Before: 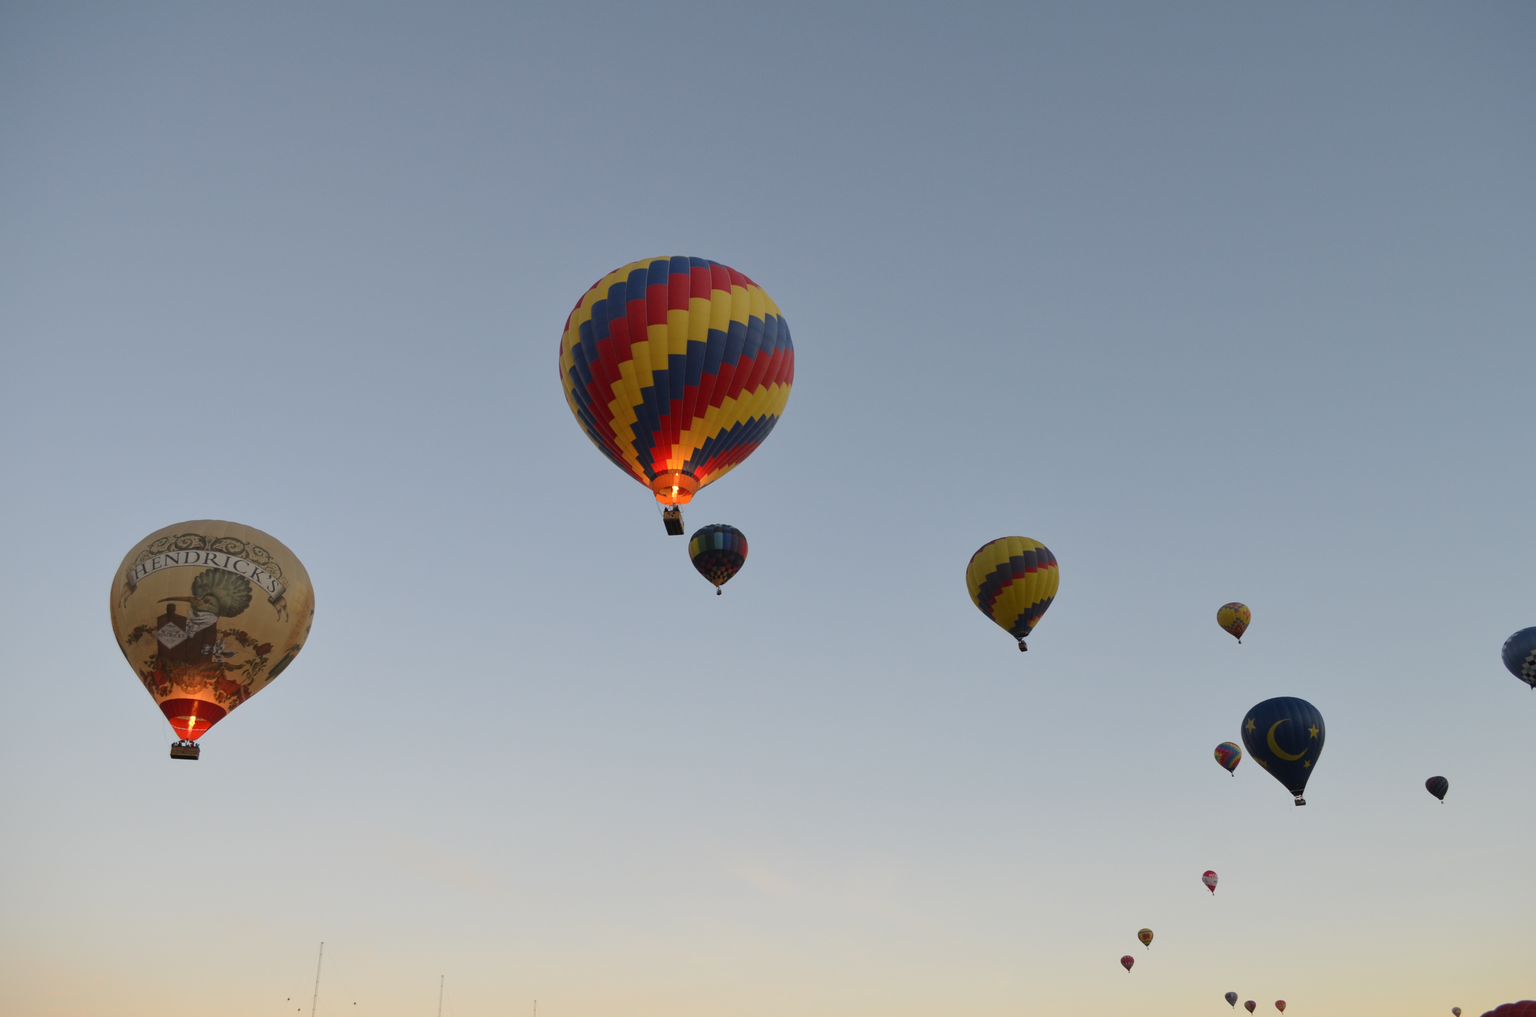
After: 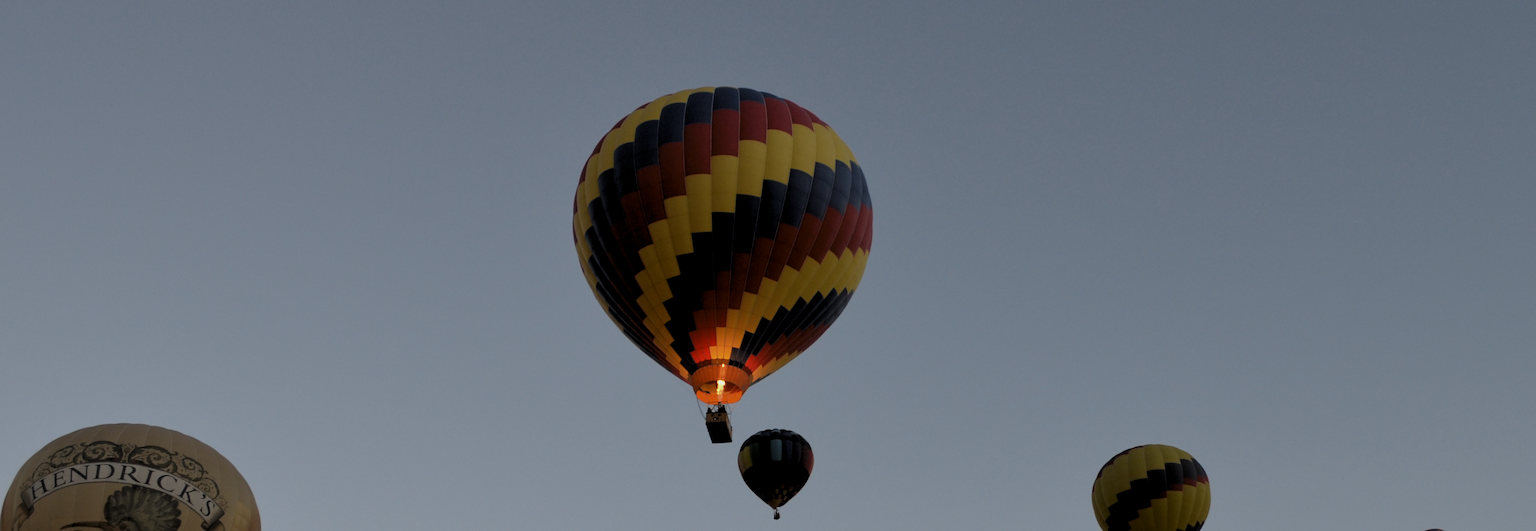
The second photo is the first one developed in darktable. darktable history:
exposure: black level correction 0.006, exposure -0.227 EV, compensate exposure bias true, compensate highlight preservation false
crop: left 7.204%, top 18.529%, right 14.392%, bottom 40.507%
levels: levels [0.116, 0.574, 1]
